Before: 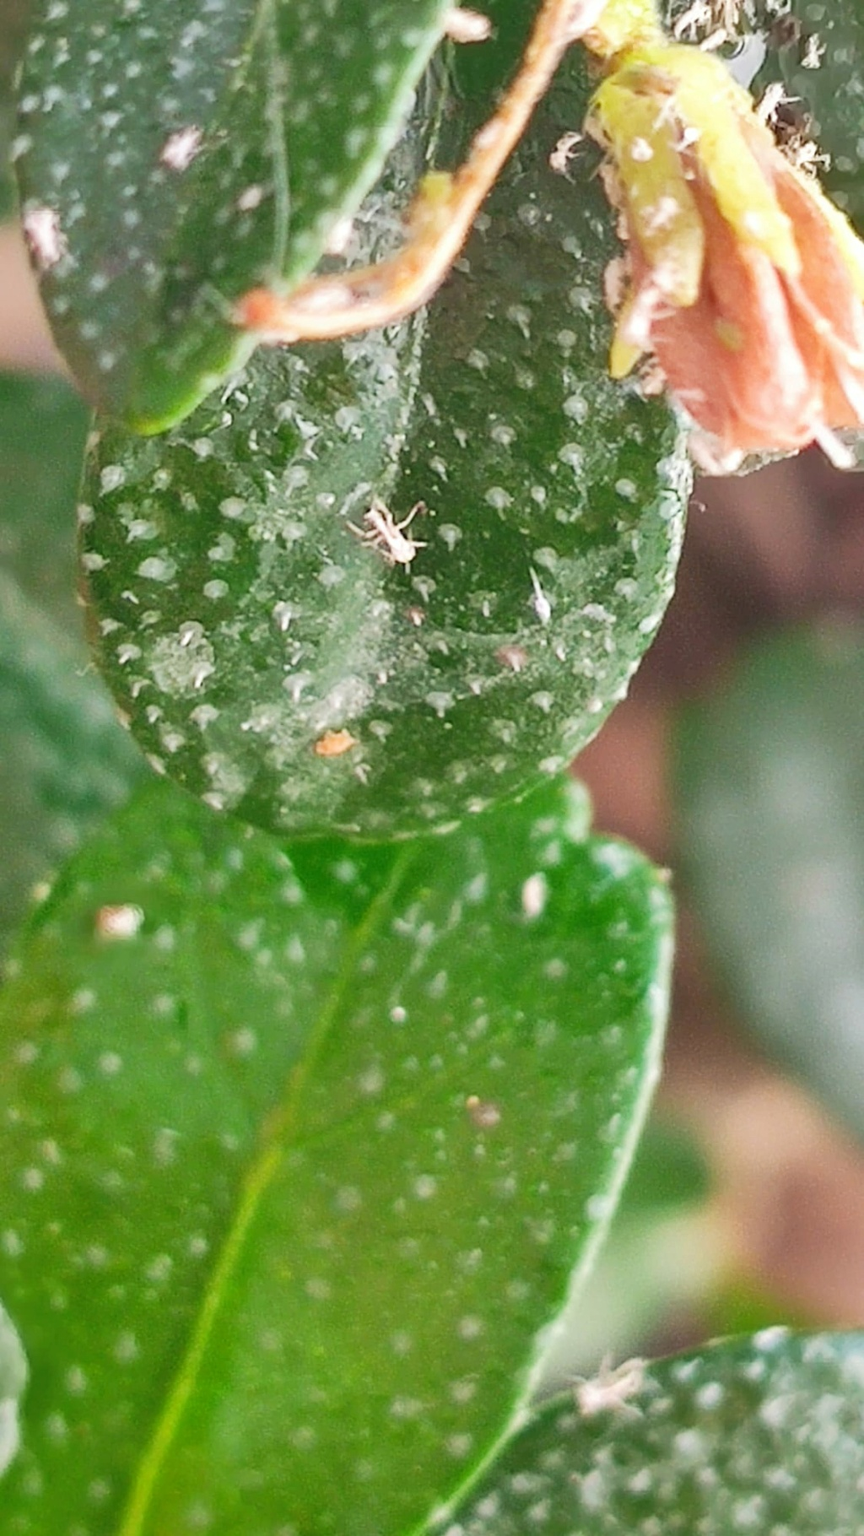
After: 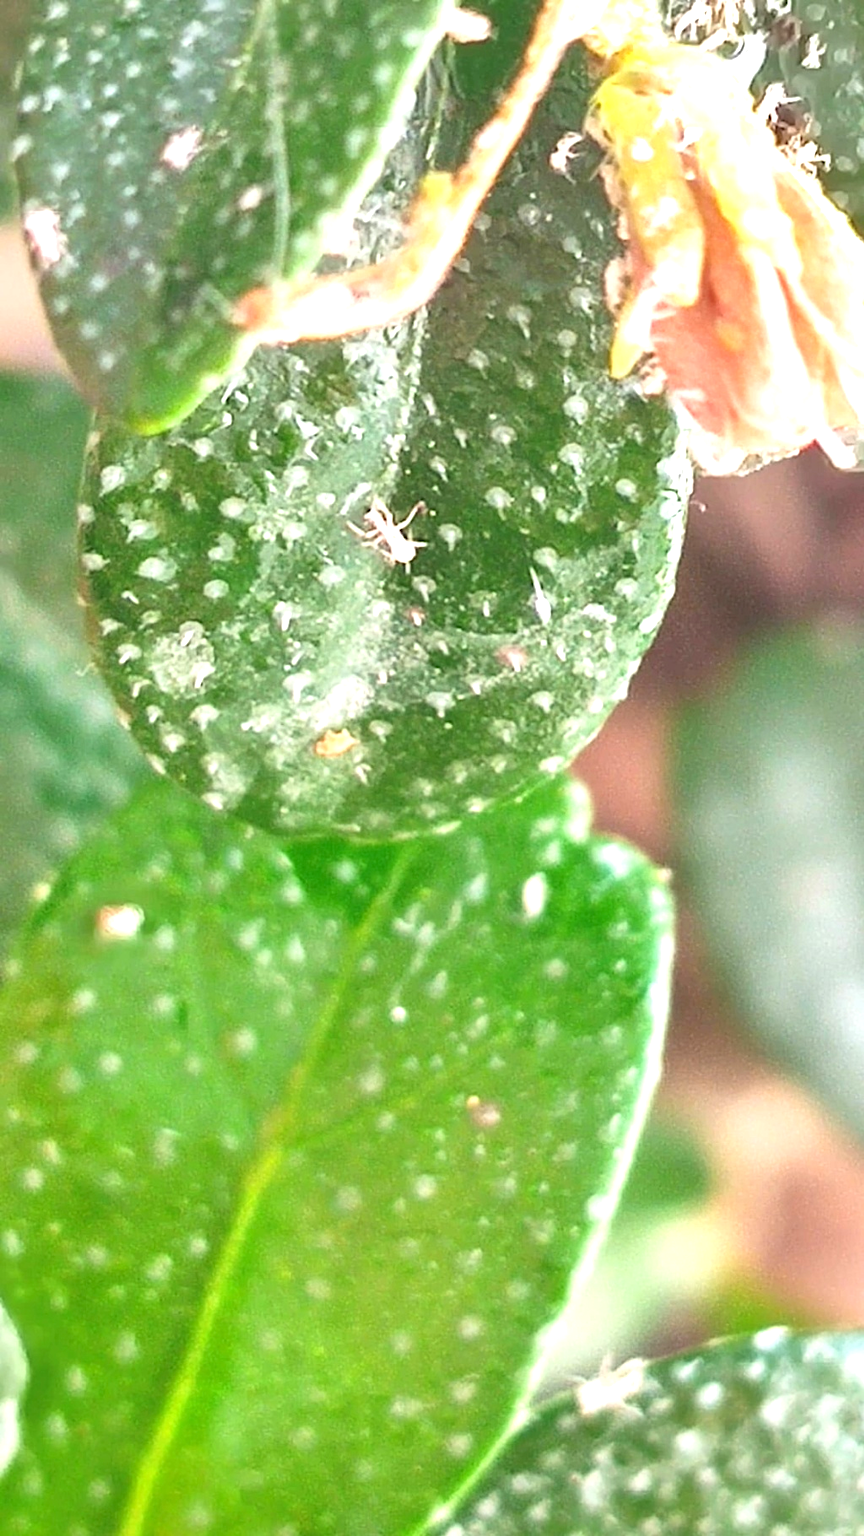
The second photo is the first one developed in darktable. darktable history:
exposure: exposure 0.947 EV, compensate exposure bias true, compensate highlight preservation false
